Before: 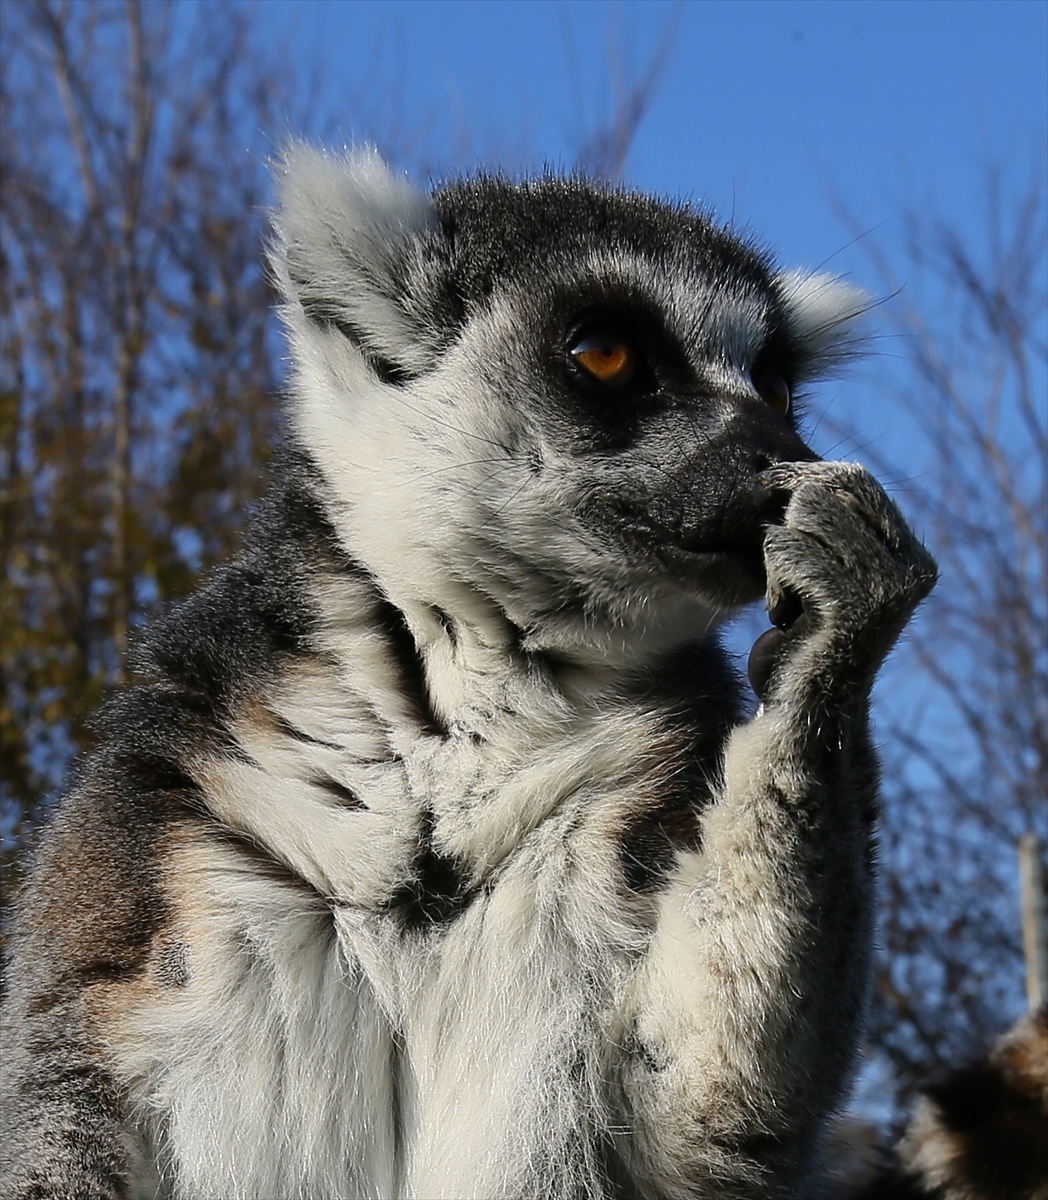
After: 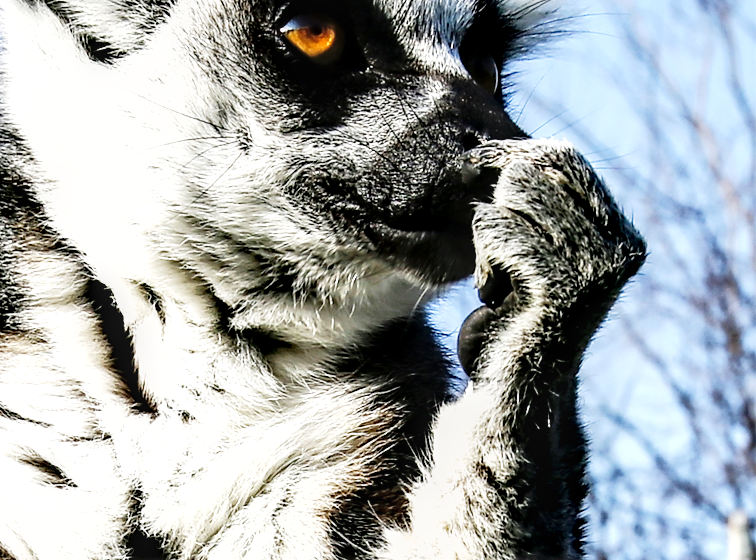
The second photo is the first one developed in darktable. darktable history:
base curve: curves: ch0 [(0, 0) (0.028, 0.03) (0.121, 0.232) (0.46, 0.748) (0.859, 0.968) (1, 1)], fusion 1, preserve colors none
shadows and highlights: on, module defaults
exposure: black level correction 0, exposure 0.89 EV, compensate highlight preservation false
tone equalizer: -8 EV -1.12 EV, -7 EV -1.04 EV, -6 EV -0.84 EV, -5 EV -0.568 EV, -3 EV 0.567 EV, -2 EV 0.852 EV, -1 EV 1 EV, +0 EV 1.06 EV, edges refinement/feathering 500, mask exposure compensation -1.57 EV, preserve details no
local contrast: detail 150%
crop and rotate: left 27.813%, top 26.878%, bottom 26.447%
tone curve: curves: ch0 [(0, 0) (0.139, 0.081) (0.304, 0.259) (0.502, 0.505) (0.683, 0.676) (0.761, 0.773) (0.858, 0.858) (0.987, 0.945)]; ch1 [(0, 0) (0.172, 0.123) (0.304, 0.288) (0.414, 0.44) (0.472, 0.473) (0.502, 0.508) (0.54, 0.543) (0.583, 0.601) (0.638, 0.654) (0.741, 0.783) (1, 1)]; ch2 [(0, 0) (0.411, 0.424) (0.485, 0.476) (0.502, 0.502) (0.557, 0.54) (0.631, 0.576) (1, 1)], color space Lab, linked channels, preserve colors none
